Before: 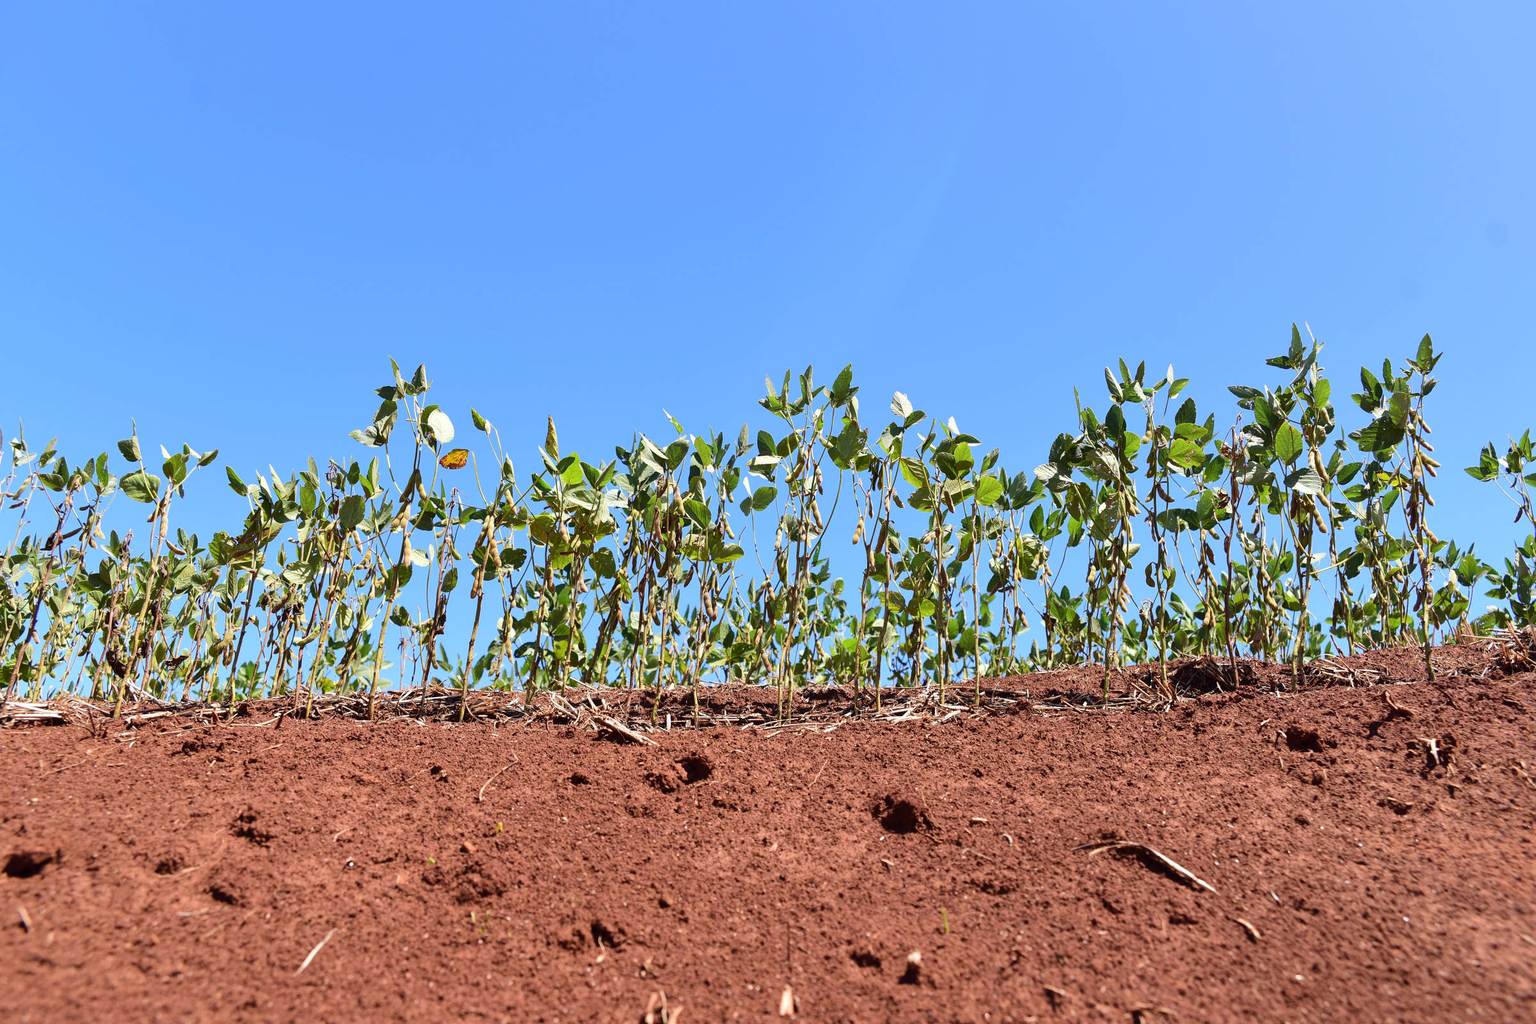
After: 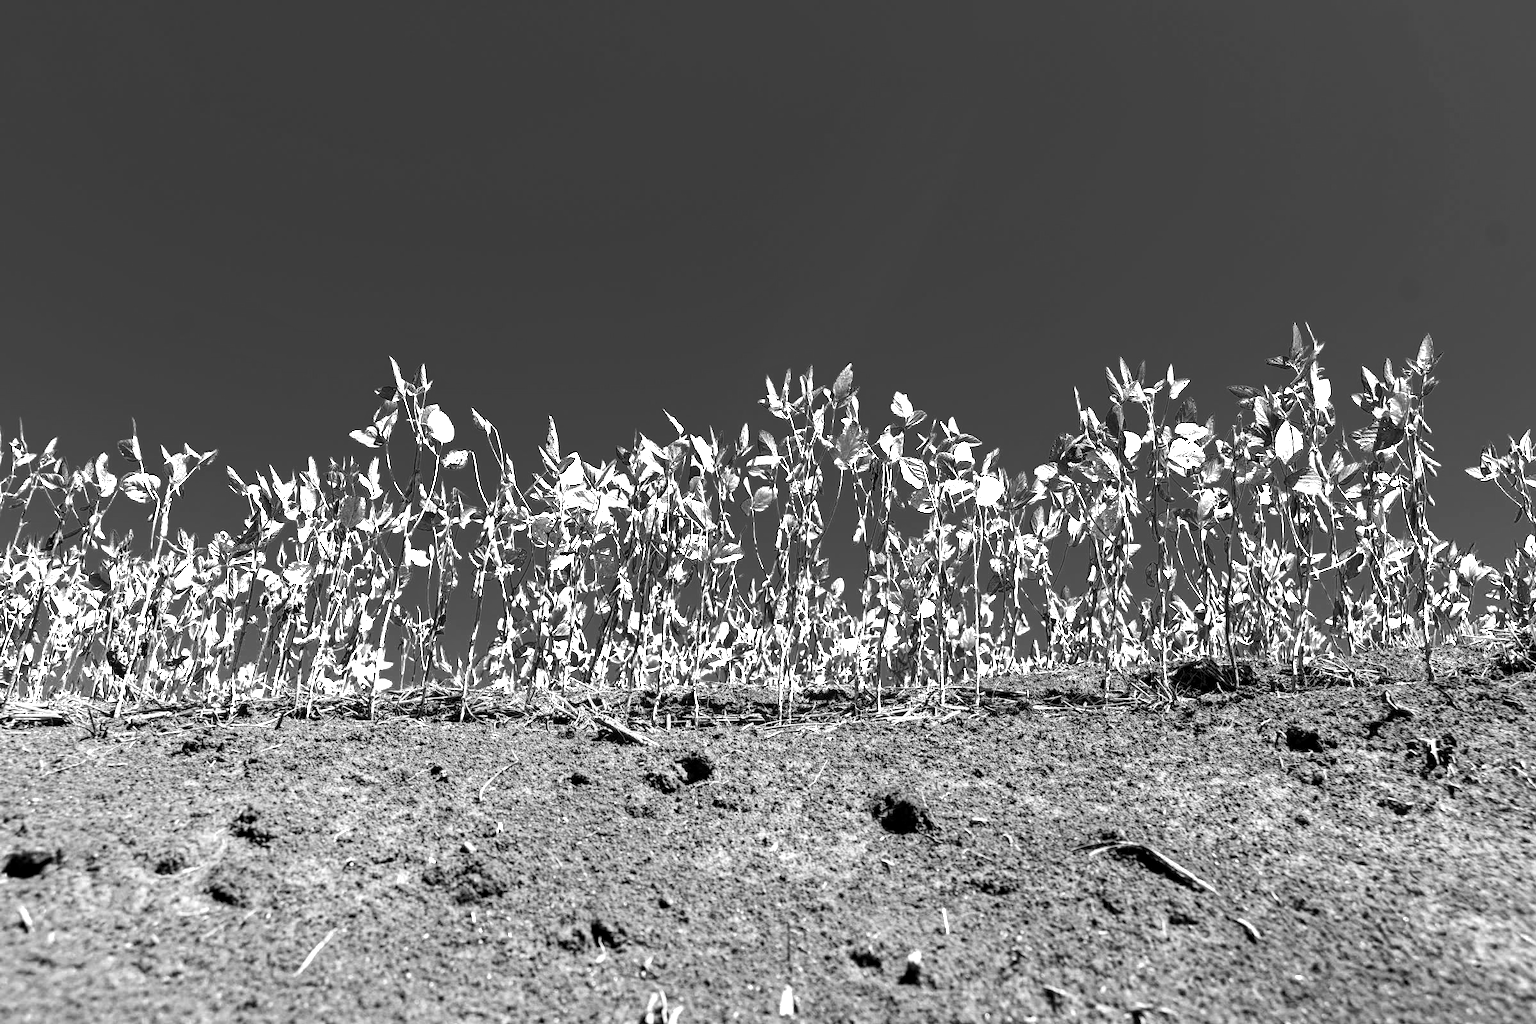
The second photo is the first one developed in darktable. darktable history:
local contrast: detail 130%
color balance rgb: linear chroma grading › global chroma 15%, perceptual saturation grading › global saturation 30%
color zones: curves: ch0 [(0, 0.554) (0.146, 0.662) (0.293, 0.86) (0.503, 0.774) (0.637, 0.106) (0.74, 0.072) (0.866, 0.488) (0.998, 0.569)]; ch1 [(0, 0) (0.143, 0) (0.286, 0) (0.429, 0) (0.571, 0) (0.714, 0) (0.857, 0)]
